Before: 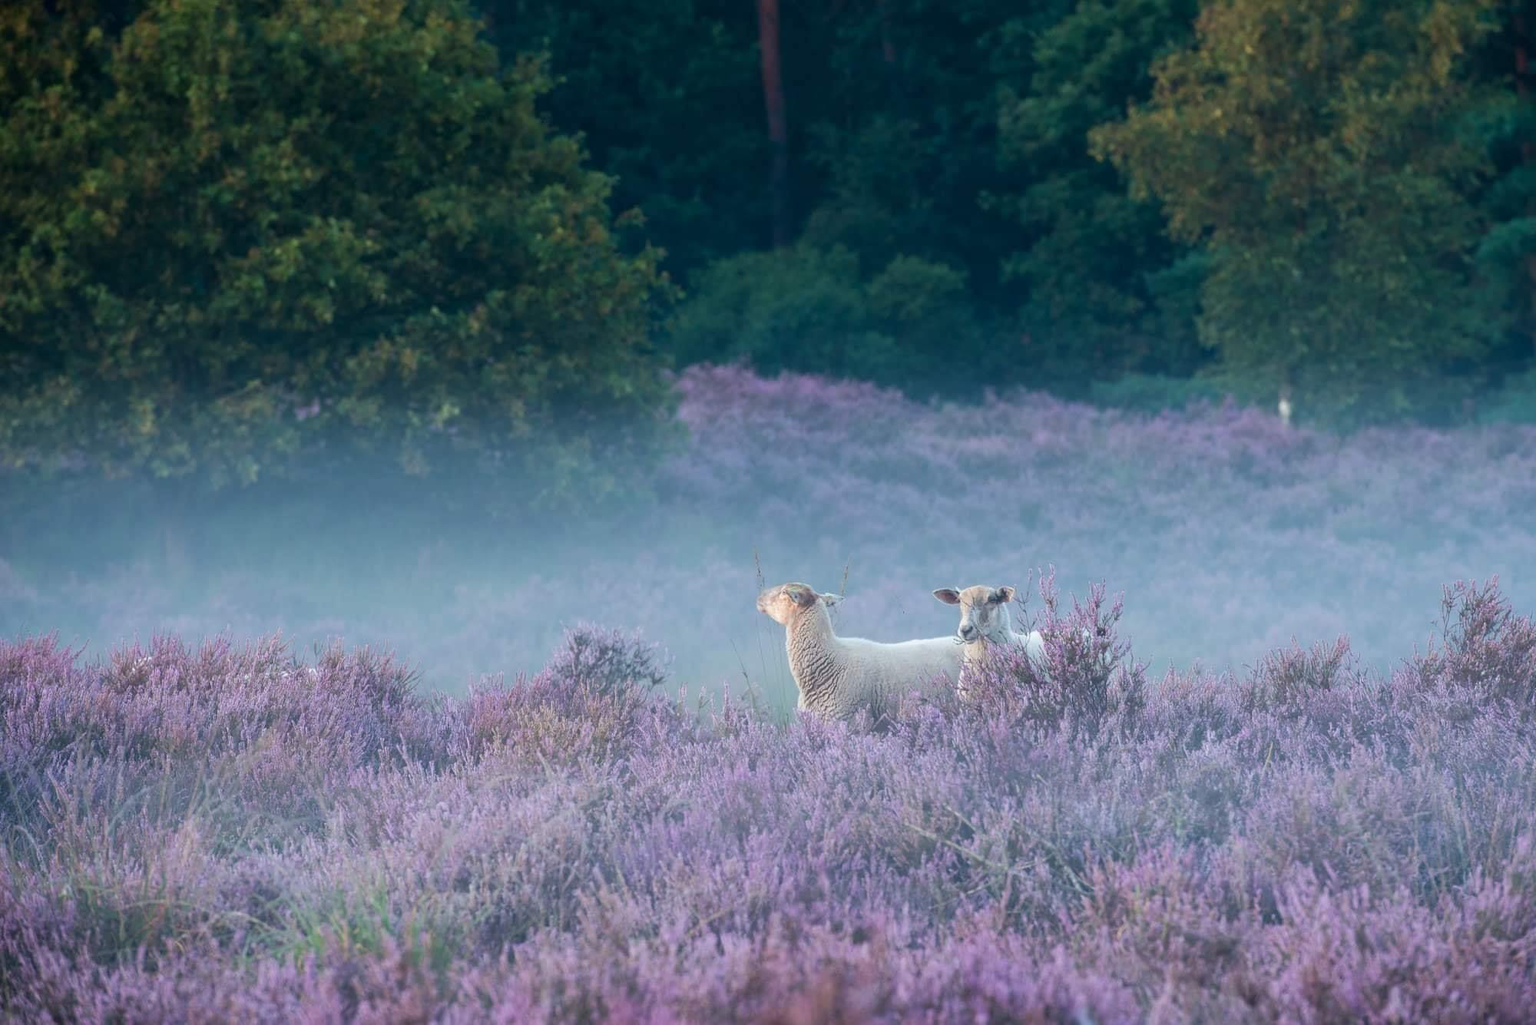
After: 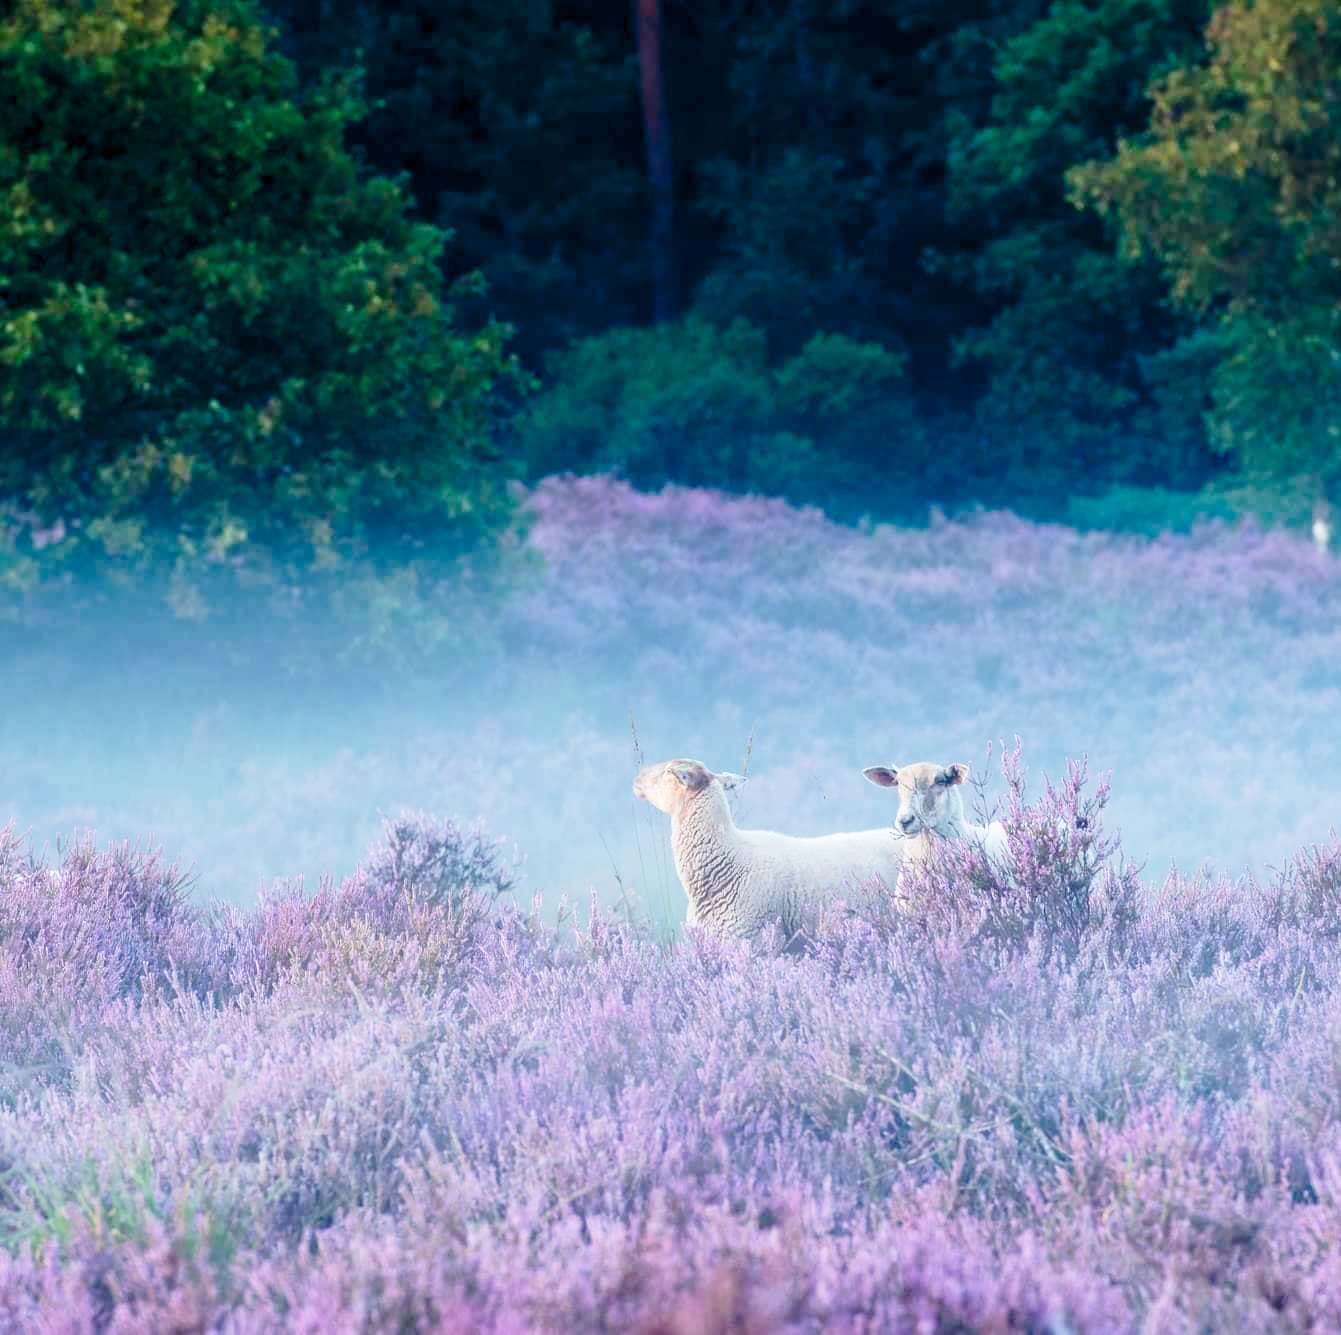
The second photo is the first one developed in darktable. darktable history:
color balance rgb: power › chroma 1.007%, power › hue 255.52°, global offset › luminance -0.846%, perceptual saturation grading › global saturation 9.737%
base curve: curves: ch0 [(0, 0) (0.028, 0.03) (0.121, 0.232) (0.46, 0.748) (0.859, 0.968) (1, 1)], preserve colors none
crop and rotate: left 17.619%, right 15.306%
